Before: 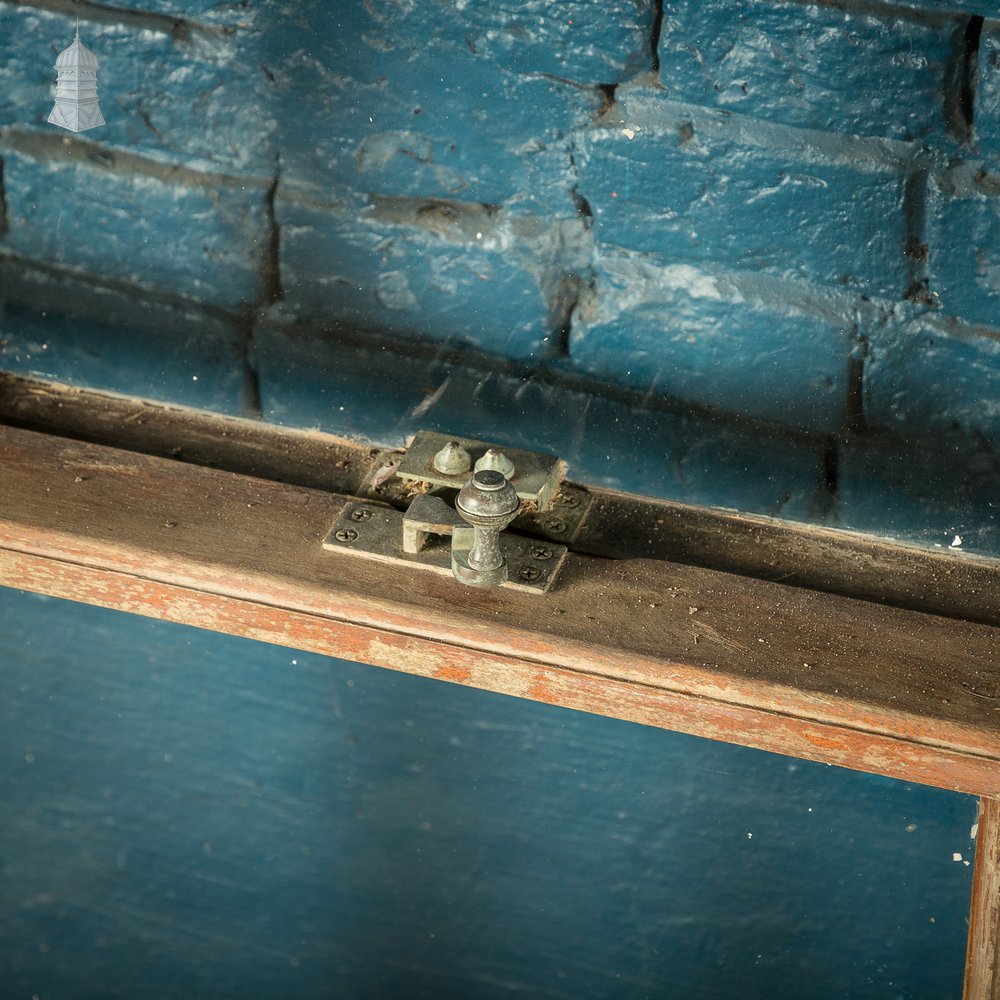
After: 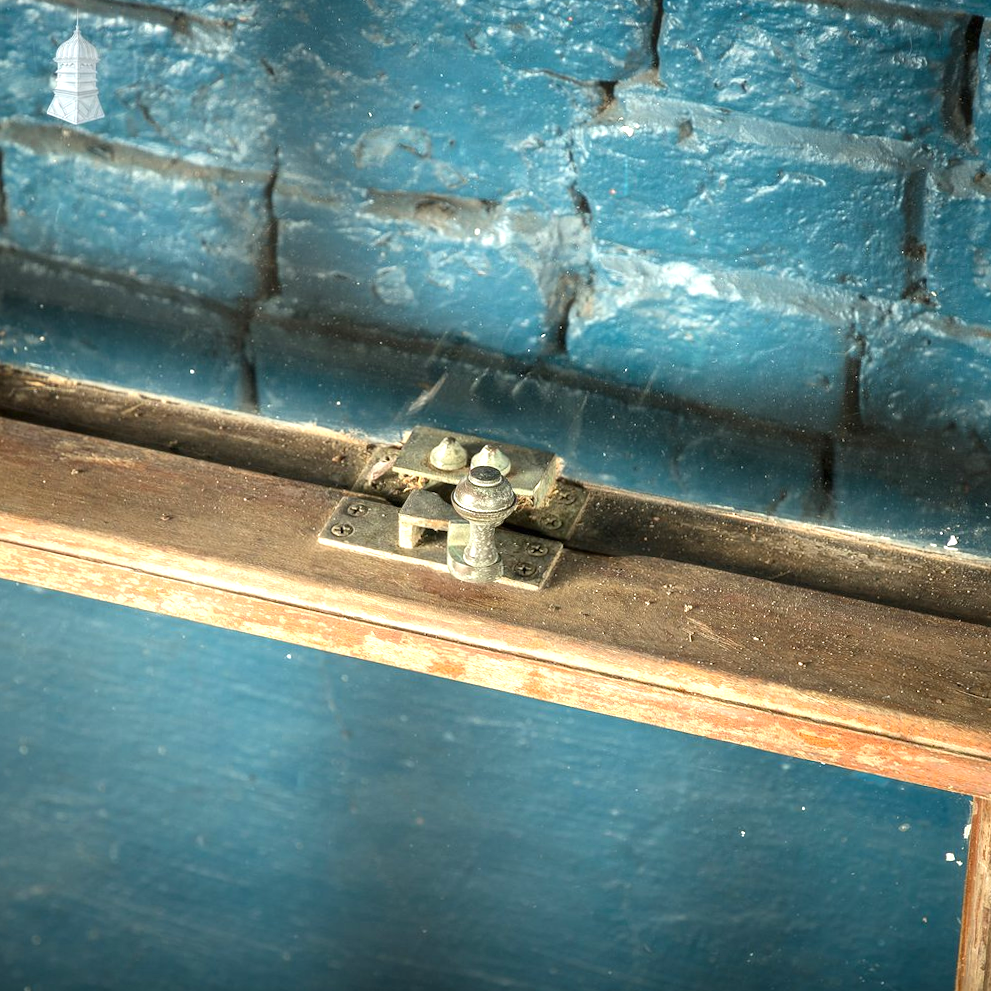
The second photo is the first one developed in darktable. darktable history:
exposure: black level correction 0, exposure 0.953 EV, compensate exposure bias true, compensate highlight preservation false
crop and rotate: angle -0.5°
